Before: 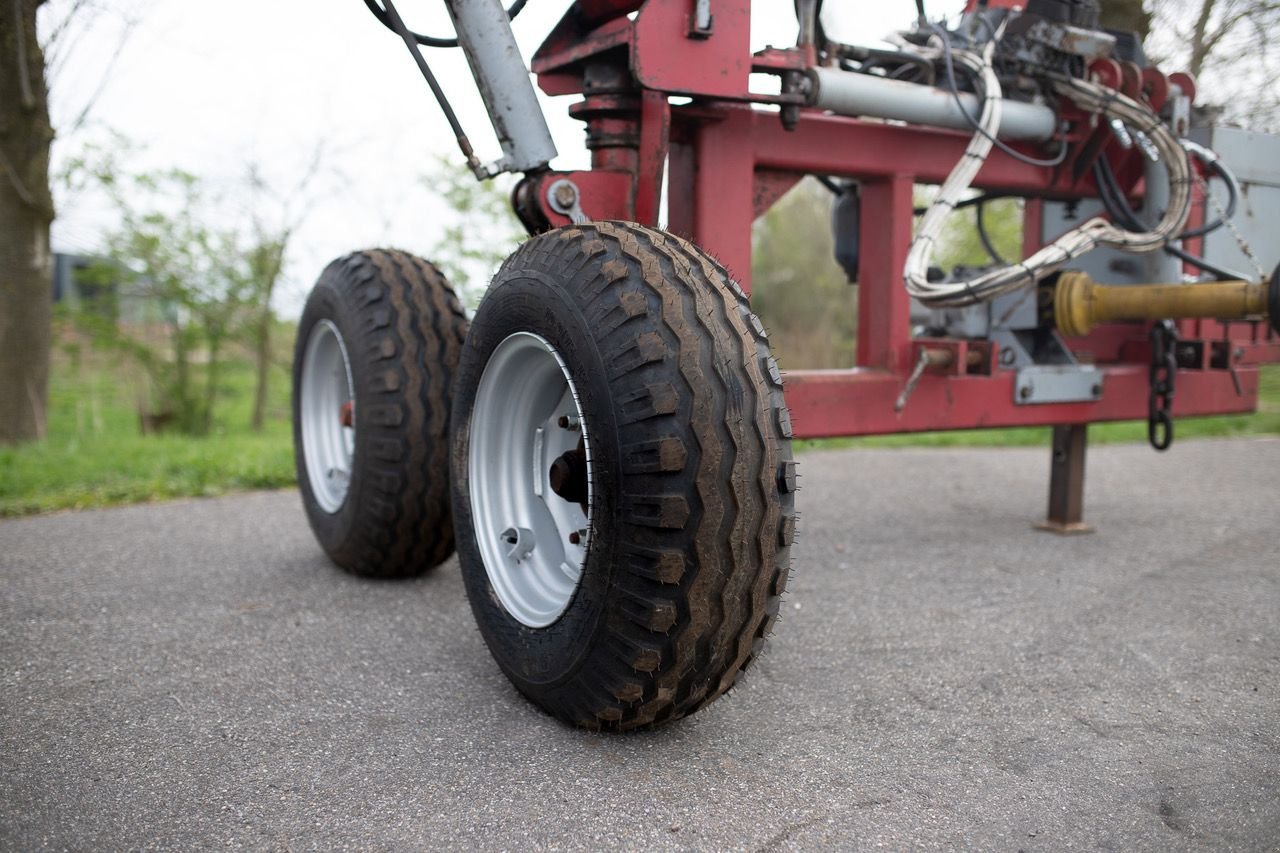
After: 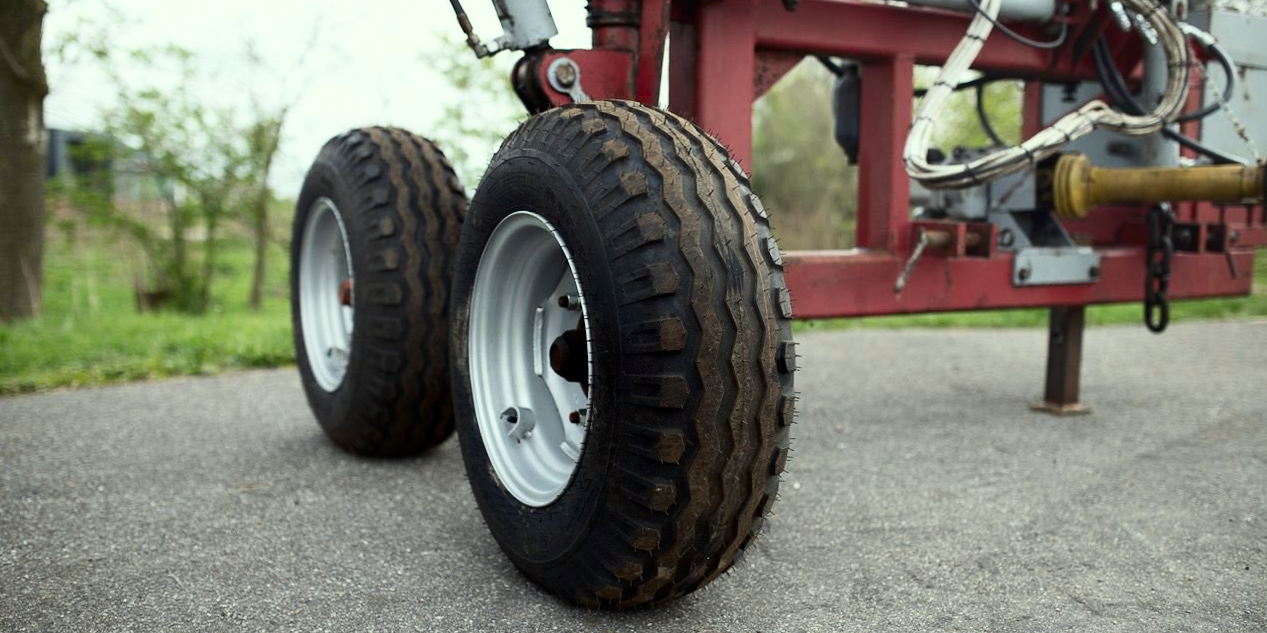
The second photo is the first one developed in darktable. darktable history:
crop: top 13.819%, bottom 11.169%
contrast brightness saturation: contrast 0.22
rotate and perspective: rotation 0.174°, lens shift (vertical) 0.013, lens shift (horizontal) 0.019, shear 0.001, automatic cropping original format, crop left 0.007, crop right 0.991, crop top 0.016, crop bottom 0.997
color correction: highlights a* -4.28, highlights b* 6.53
white balance: red 0.978, blue 0.999
